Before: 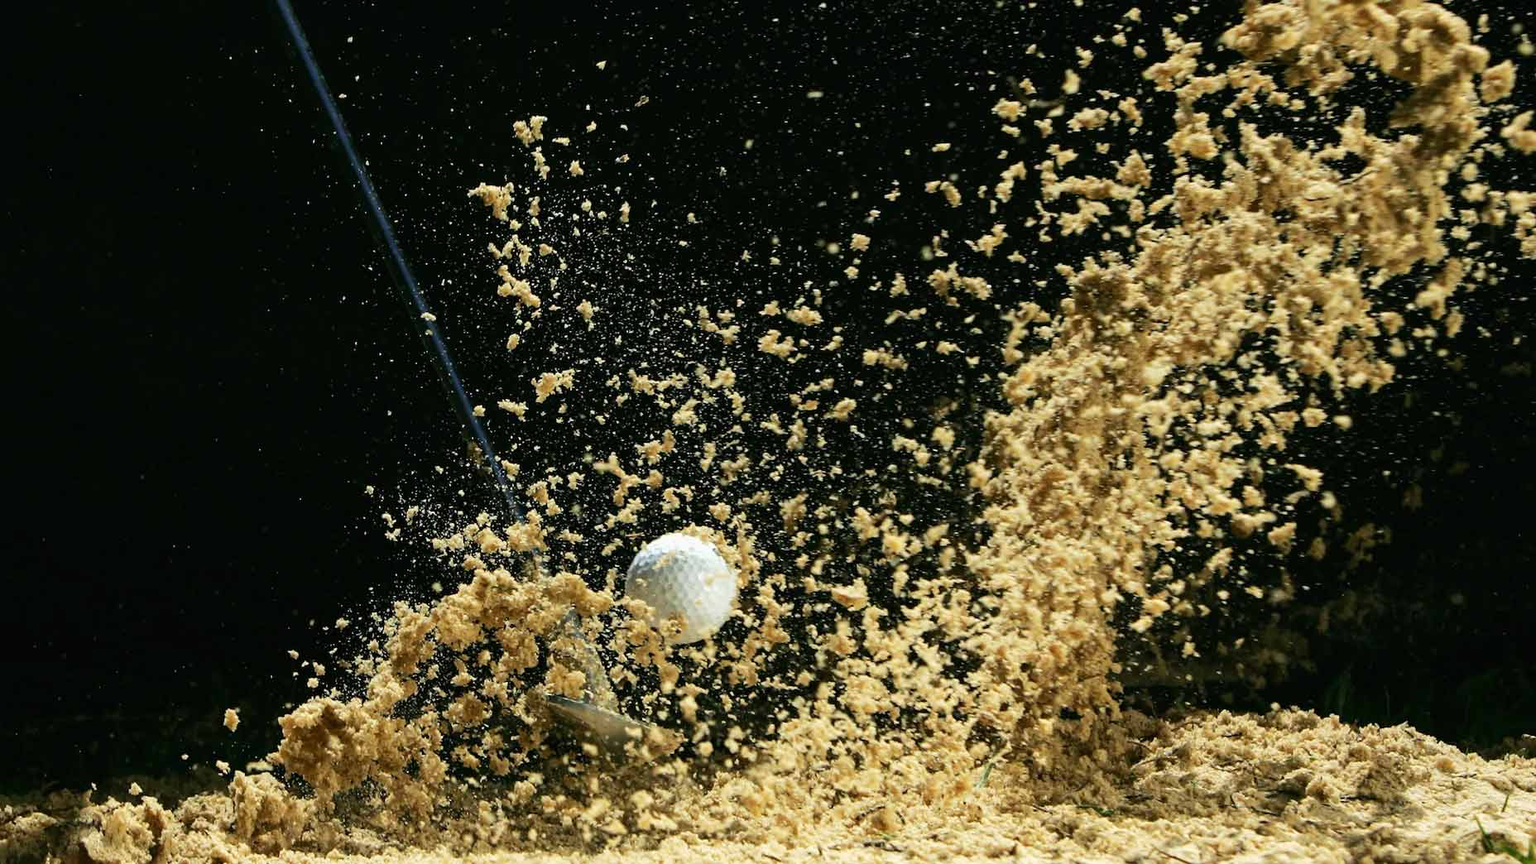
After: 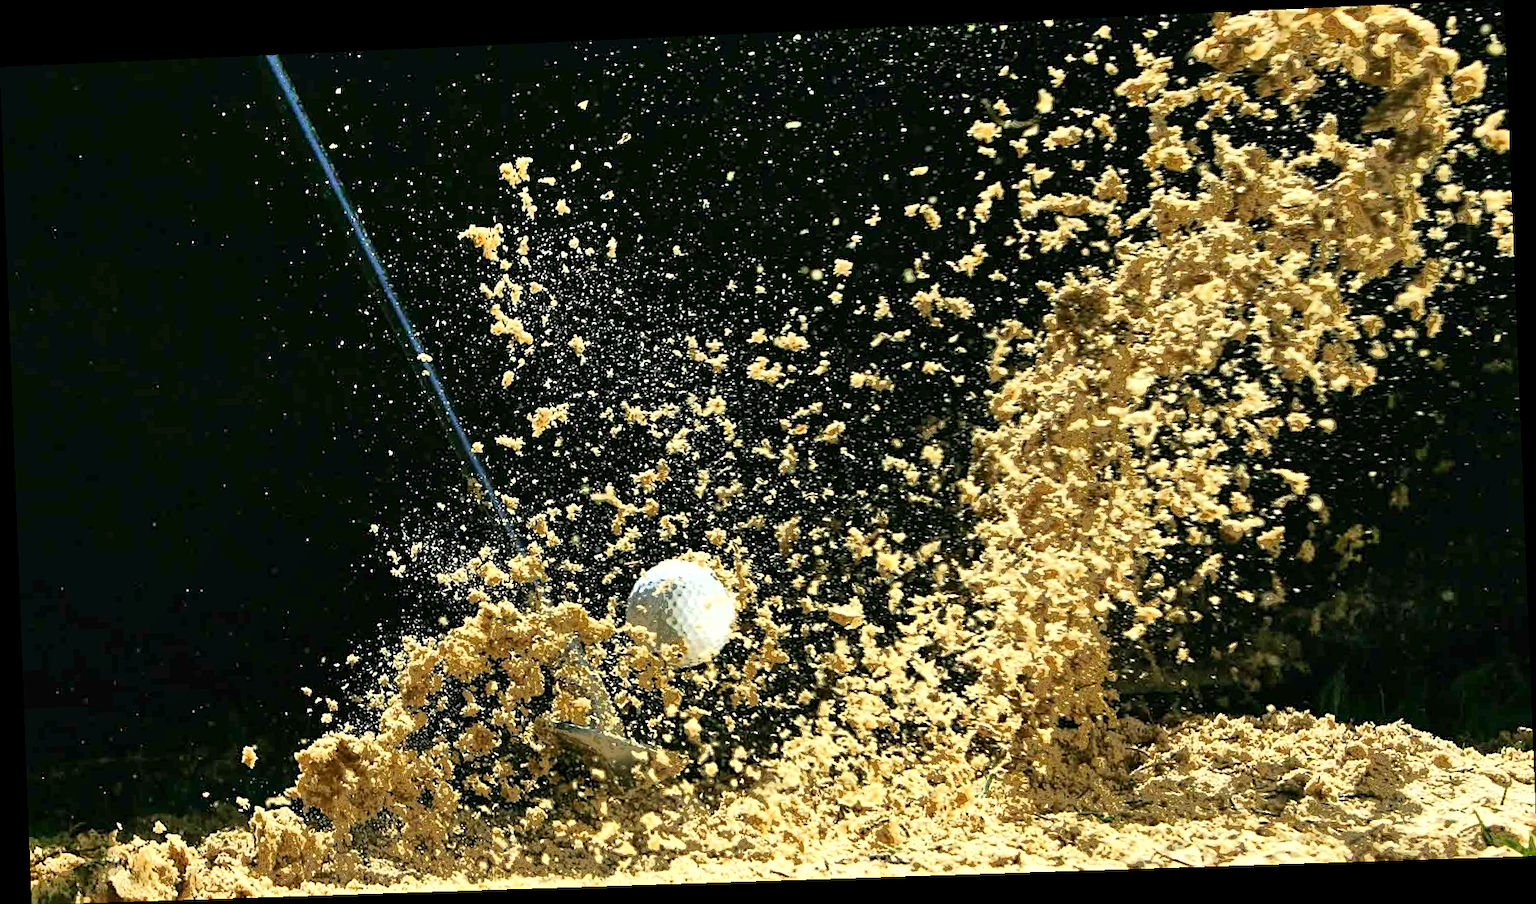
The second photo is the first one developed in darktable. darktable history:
shadows and highlights: shadows 49, highlights -41, soften with gaussian
rotate and perspective: rotation -2.22°, lens shift (horizontal) -0.022, automatic cropping off
sharpen: on, module defaults
exposure: black level correction 0.001, exposure 0.5 EV, compensate exposure bias true, compensate highlight preservation false
fill light: exposure -0.73 EV, center 0.69, width 2.2
